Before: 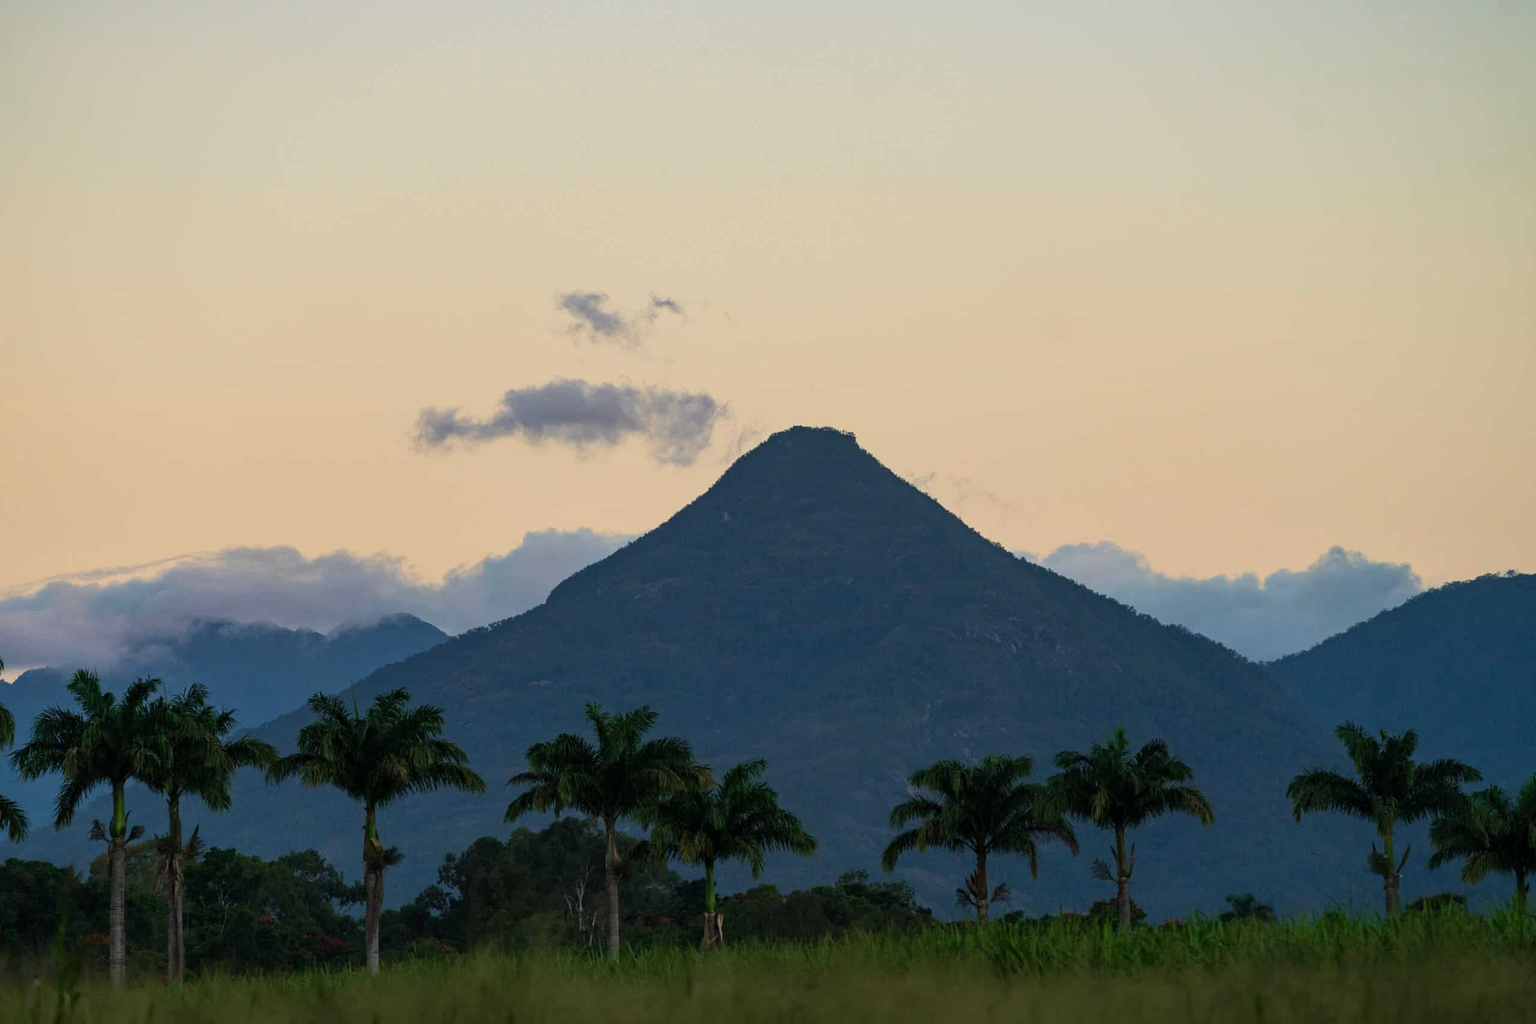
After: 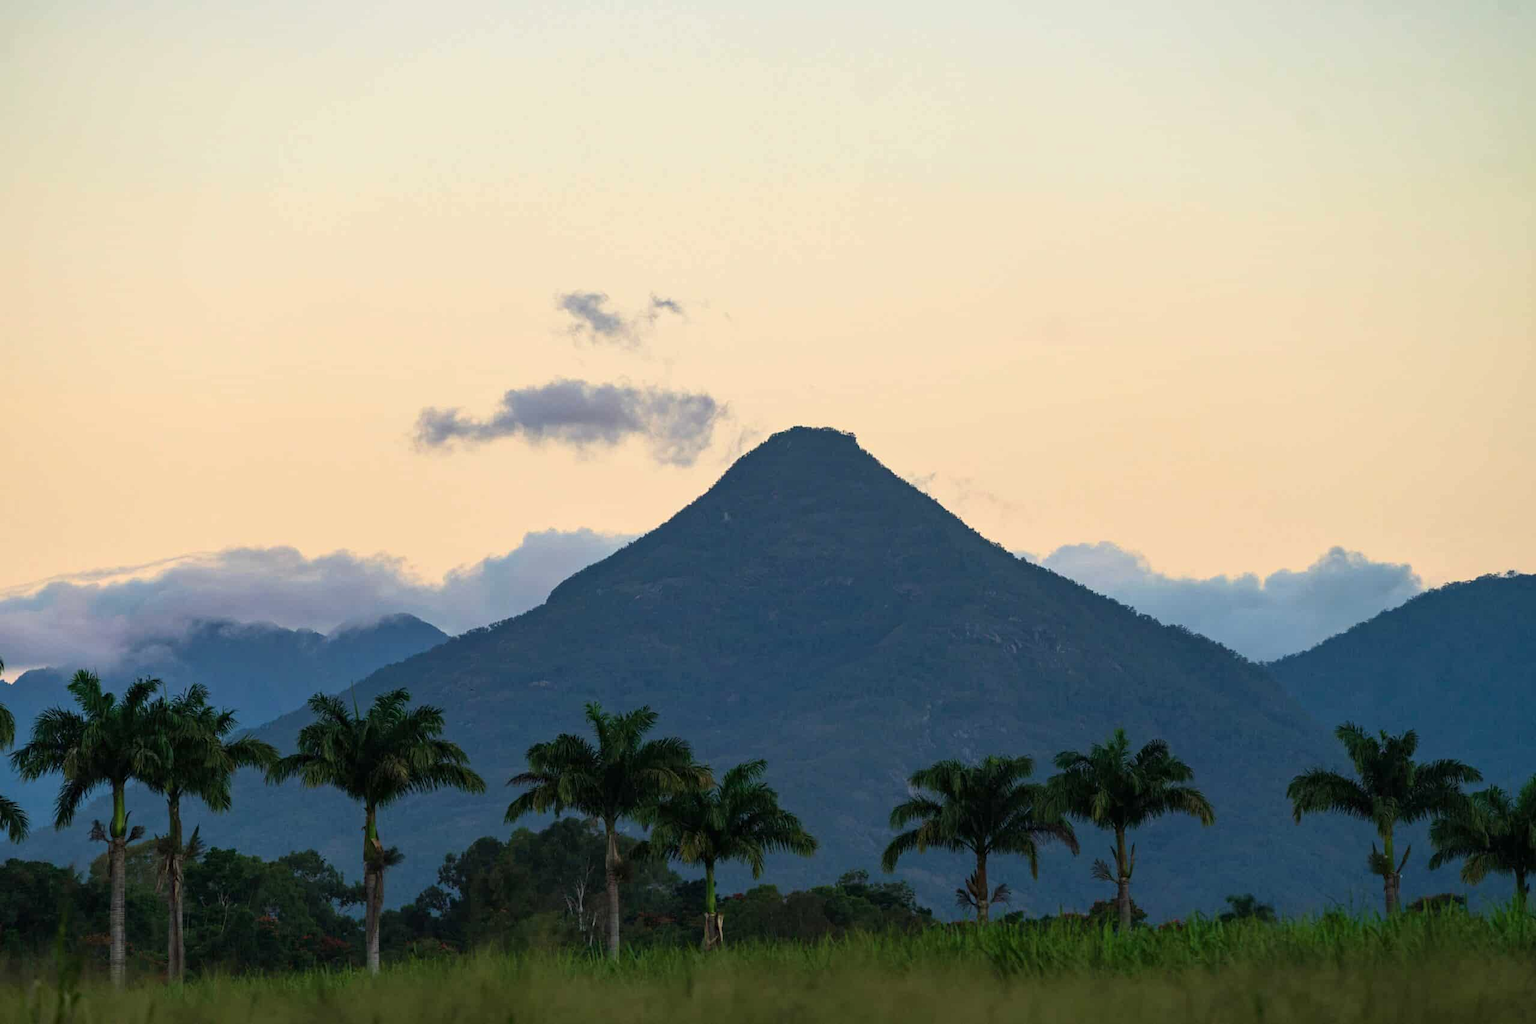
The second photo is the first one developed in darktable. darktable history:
tone equalizer: on, module defaults
exposure: black level correction 0, exposure 0.4 EV, compensate exposure bias true, compensate highlight preservation false
